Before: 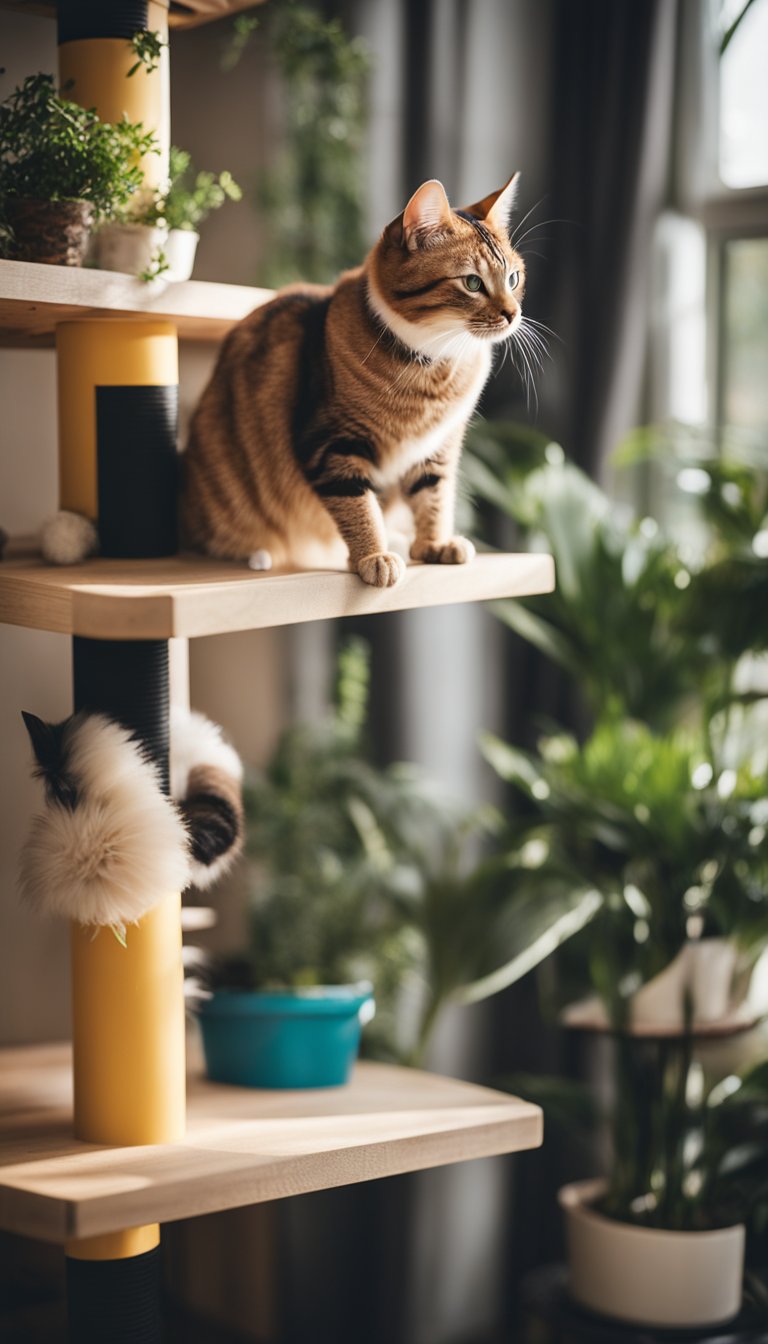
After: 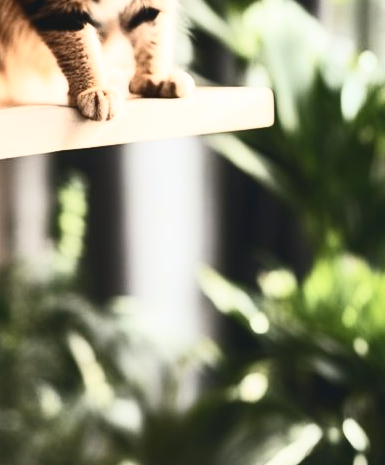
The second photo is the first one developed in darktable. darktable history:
contrast brightness saturation: contrast 0.62, brightness 0.34, saturation 0.14
crop: left 36.607%, top 34.735%, right 13.146%, bottom 30.611%
